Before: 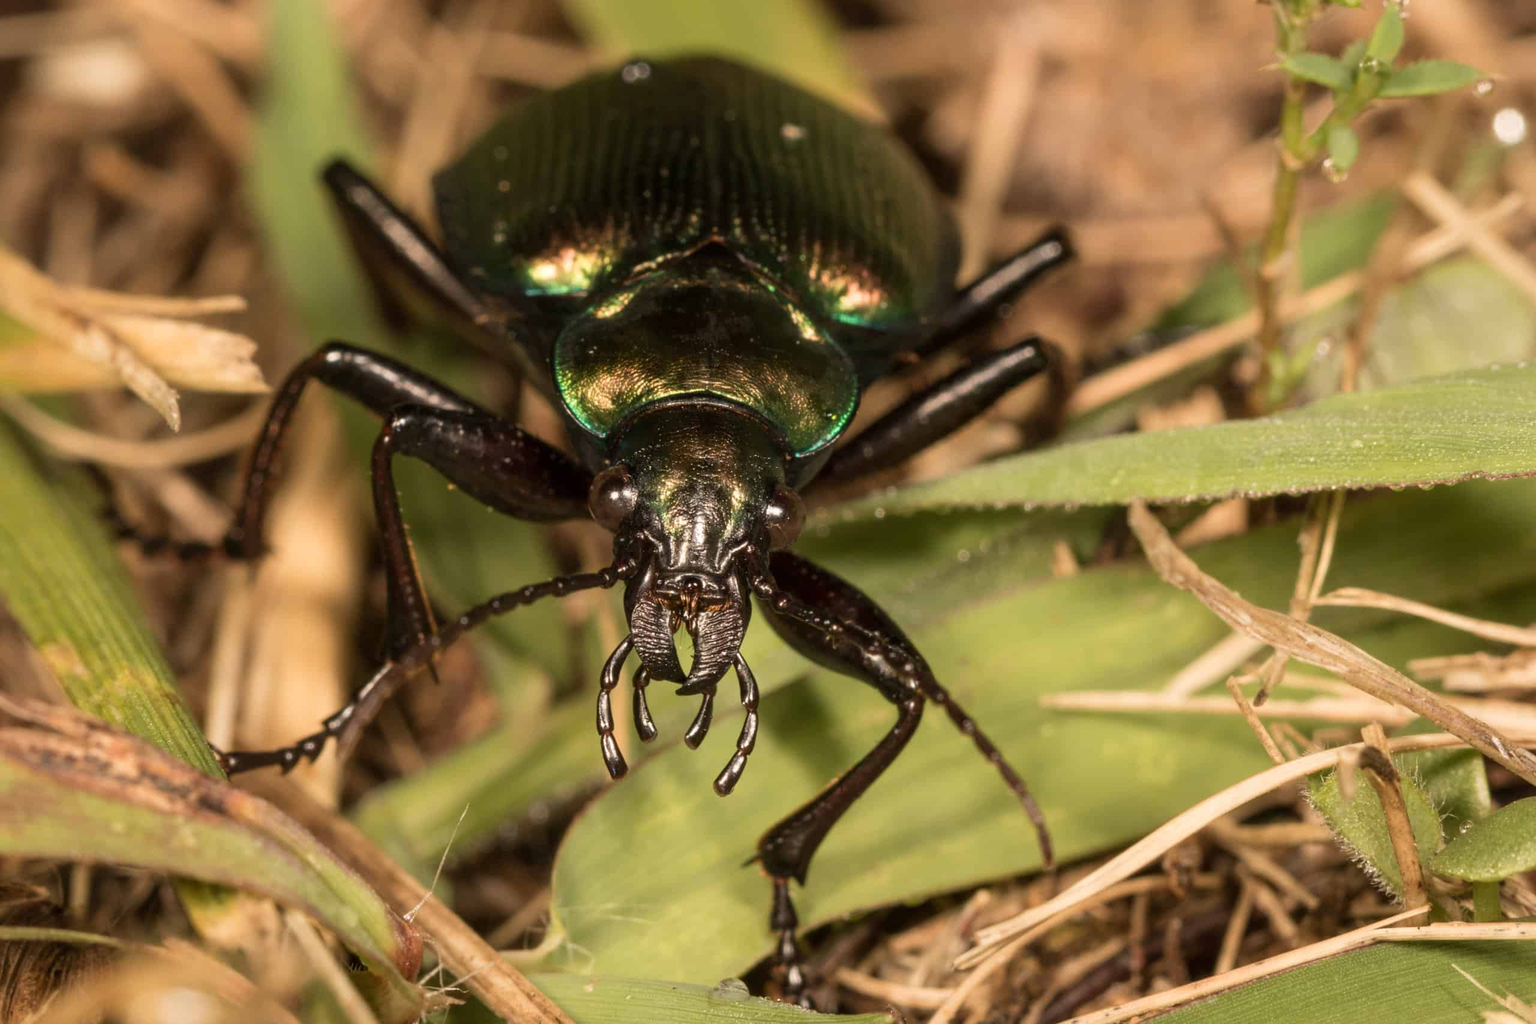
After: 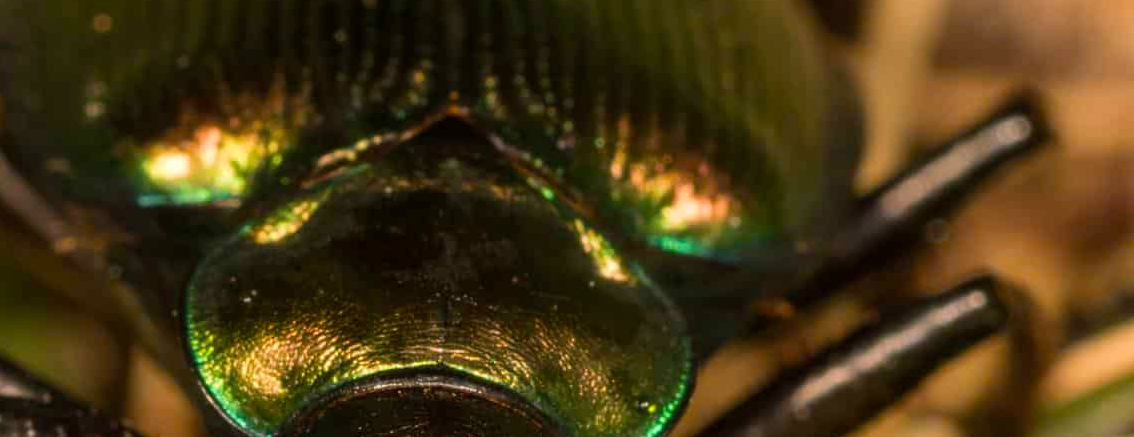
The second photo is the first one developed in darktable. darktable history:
color balance rgb: perceptual saturation grading › global saturation 29.639%
exposure: compensate highlight preservation false
crop: left 28.859%, top 16.833%, right 26.842%, bottom 57.547%
